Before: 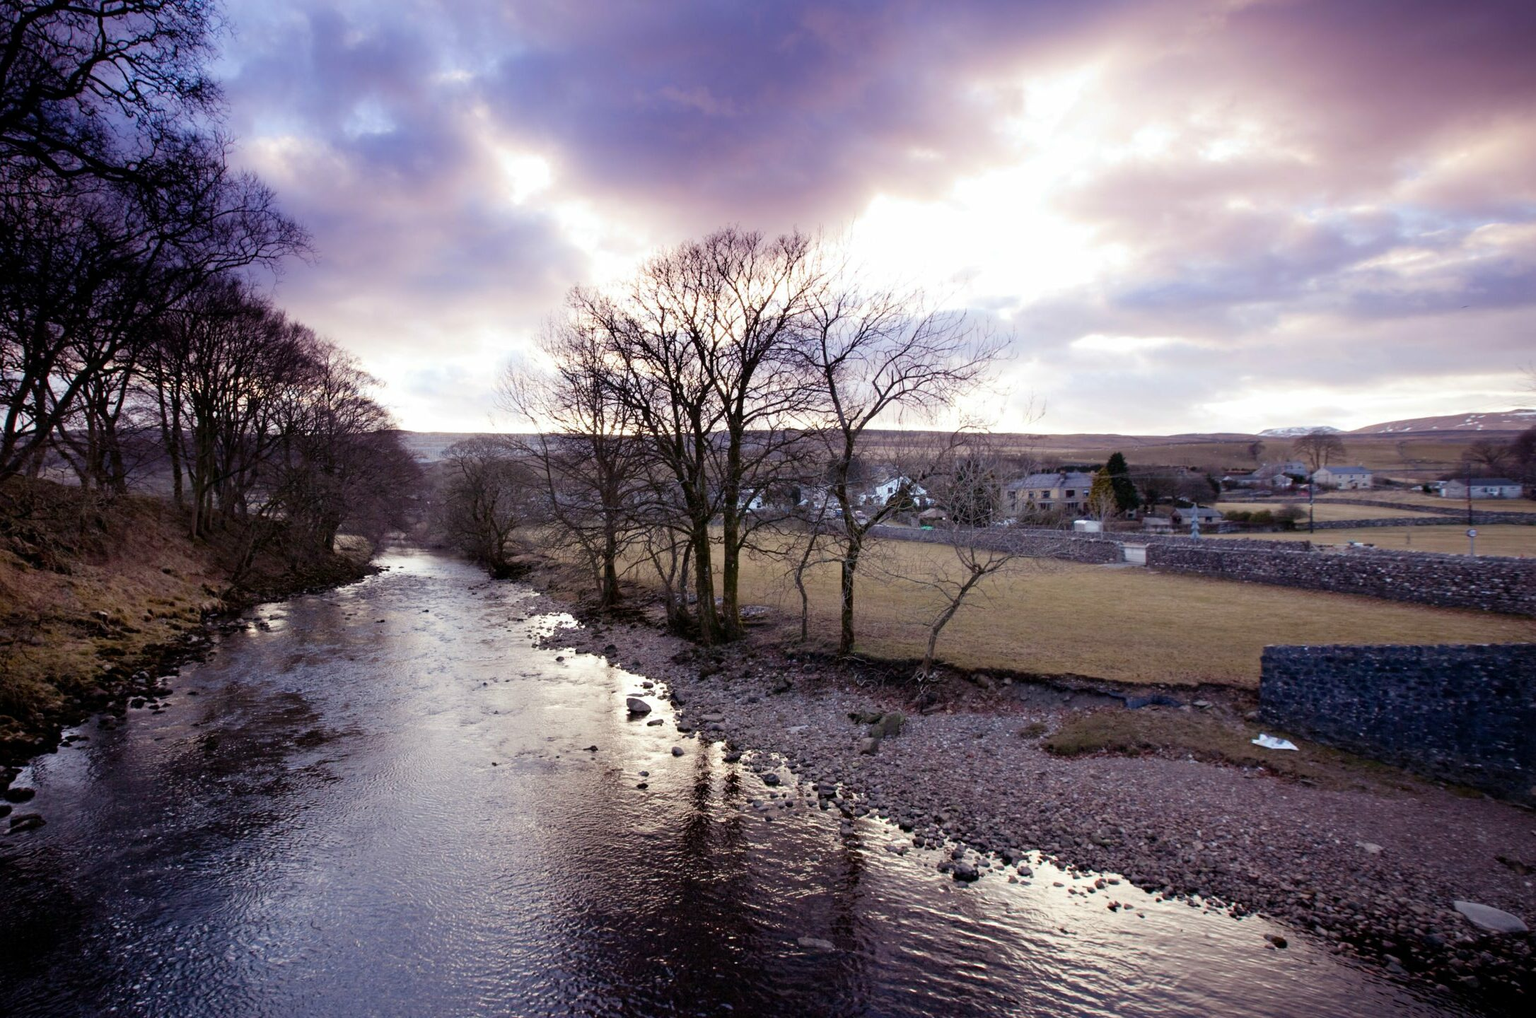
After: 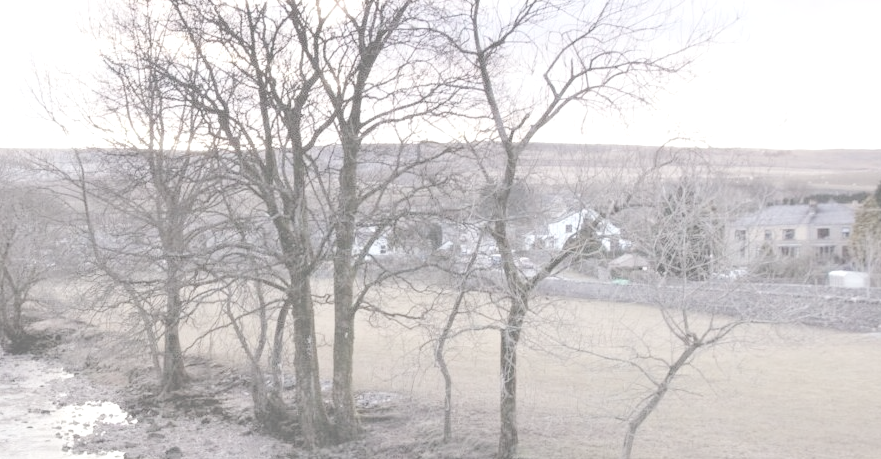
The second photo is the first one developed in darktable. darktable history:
crop: left 31.796%, top 32.325%, right 27.617%, bottom 35.773%
exposure: exposure 1.485 EV, compensate exposure bias true, compensate highlight preservation false
contrast brightness saturation: contrast -0.337, brightness 0.739, saturation -0.796
